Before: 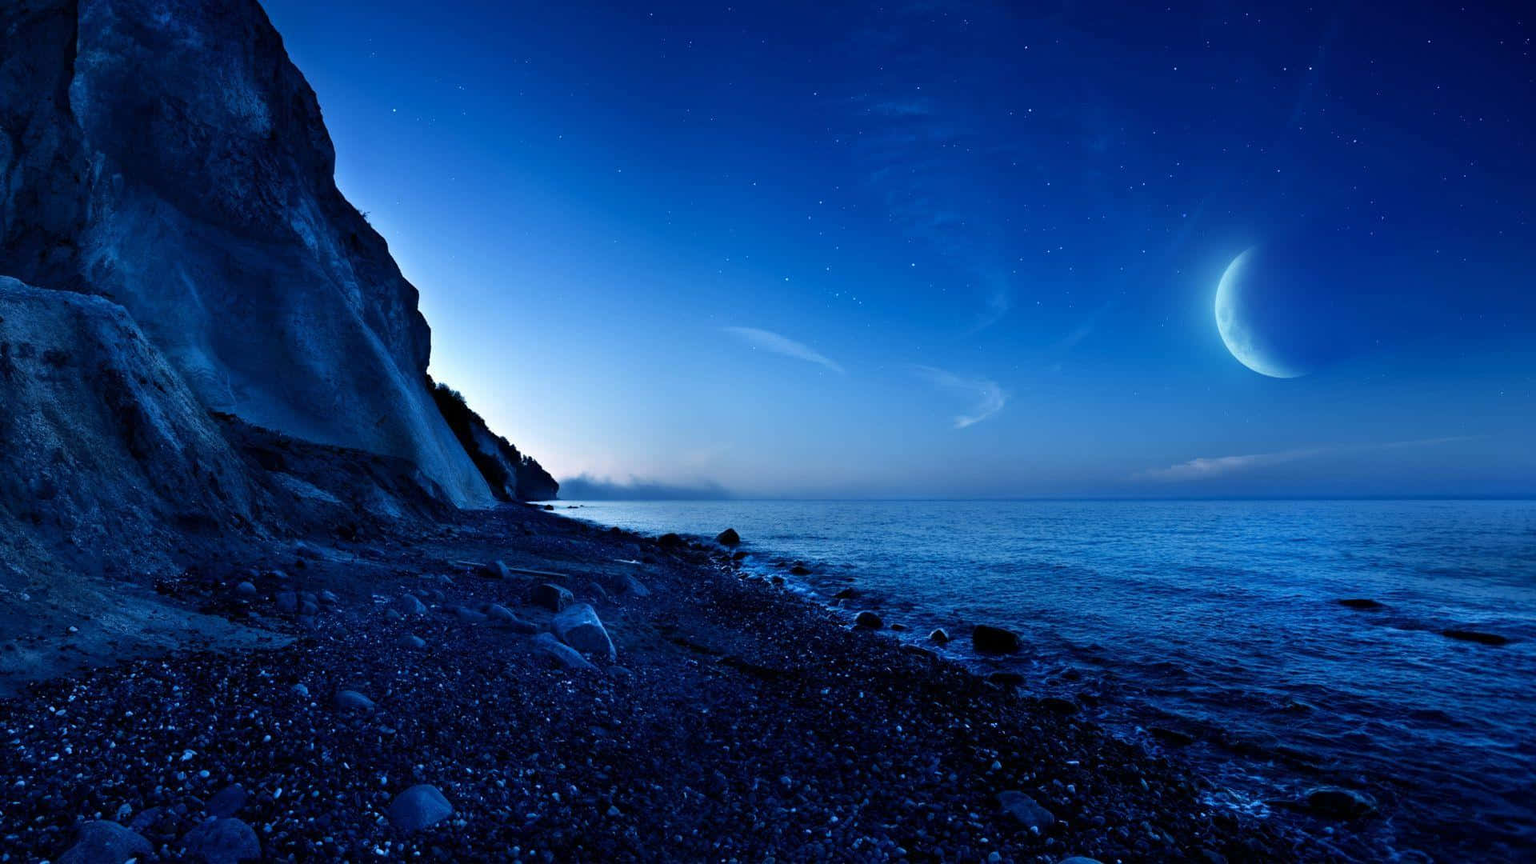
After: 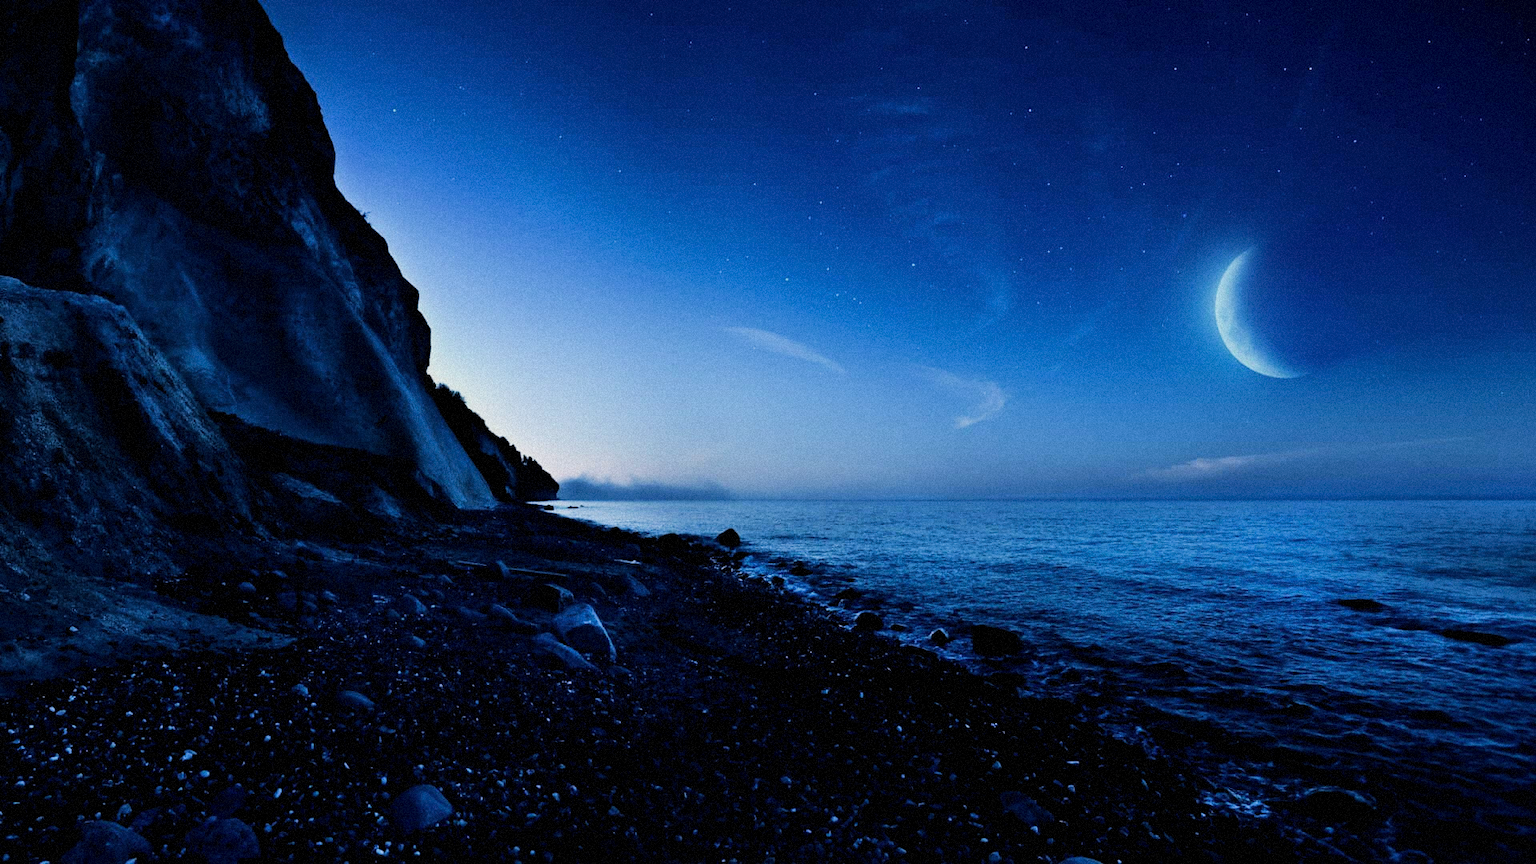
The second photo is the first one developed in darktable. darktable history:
filmic rgb: black relative exposure -5 EV, hardness 2.88, contrast 1.3, highlights saturation mix -30%
grain: mid-tones bias 0%
